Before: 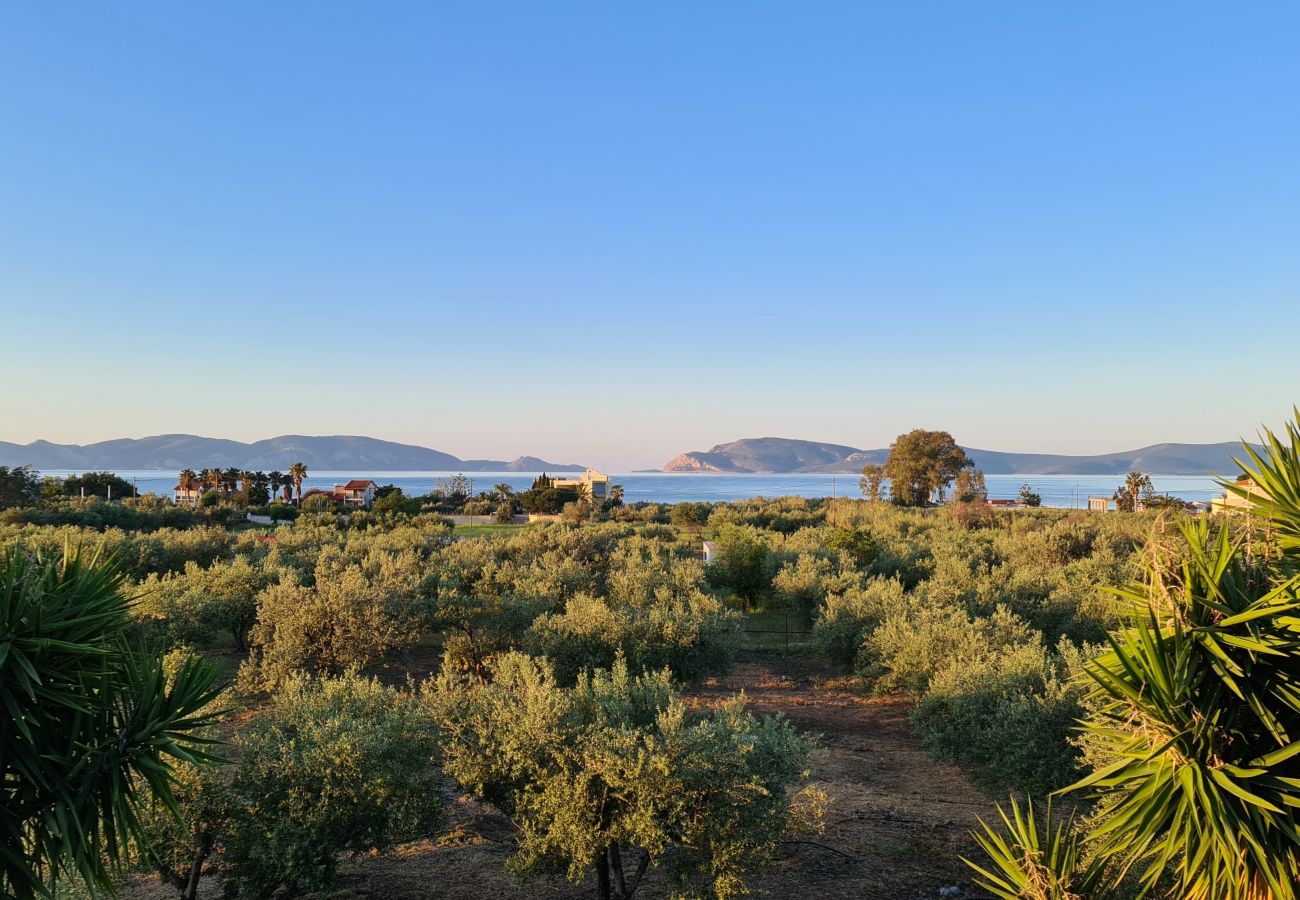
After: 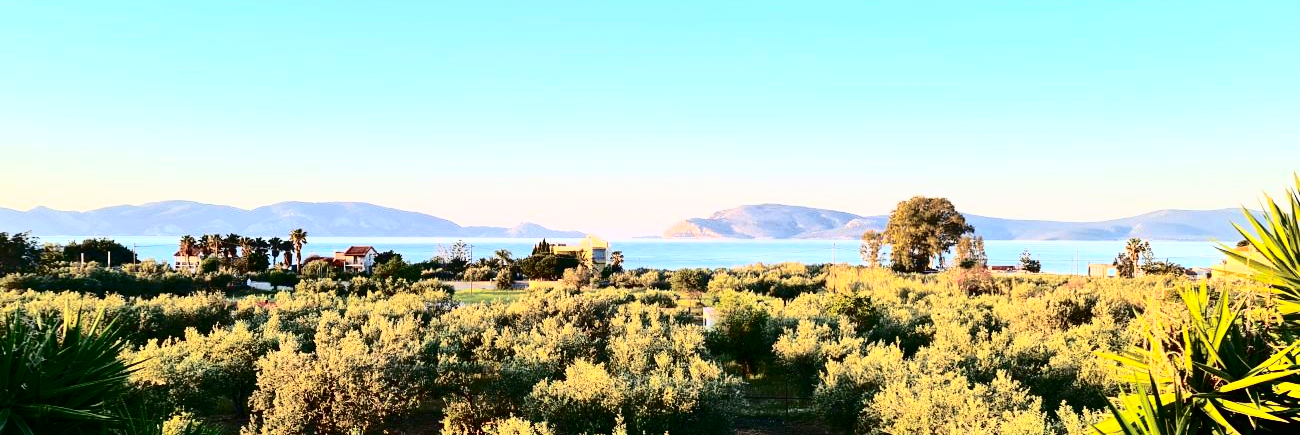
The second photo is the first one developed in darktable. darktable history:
crop and rotate: top 26.056%, bottom 25.543%
base curve: curves: ch0 [(0, 0) (0.032, 0.037) (0.105, 0.228) (0.435, 0.76) (0.856, 0.983) (1, 1)]
shadows and highlights: on, module defaults
contrast brightness saturation: contrast 0.5, saturation -0.1
